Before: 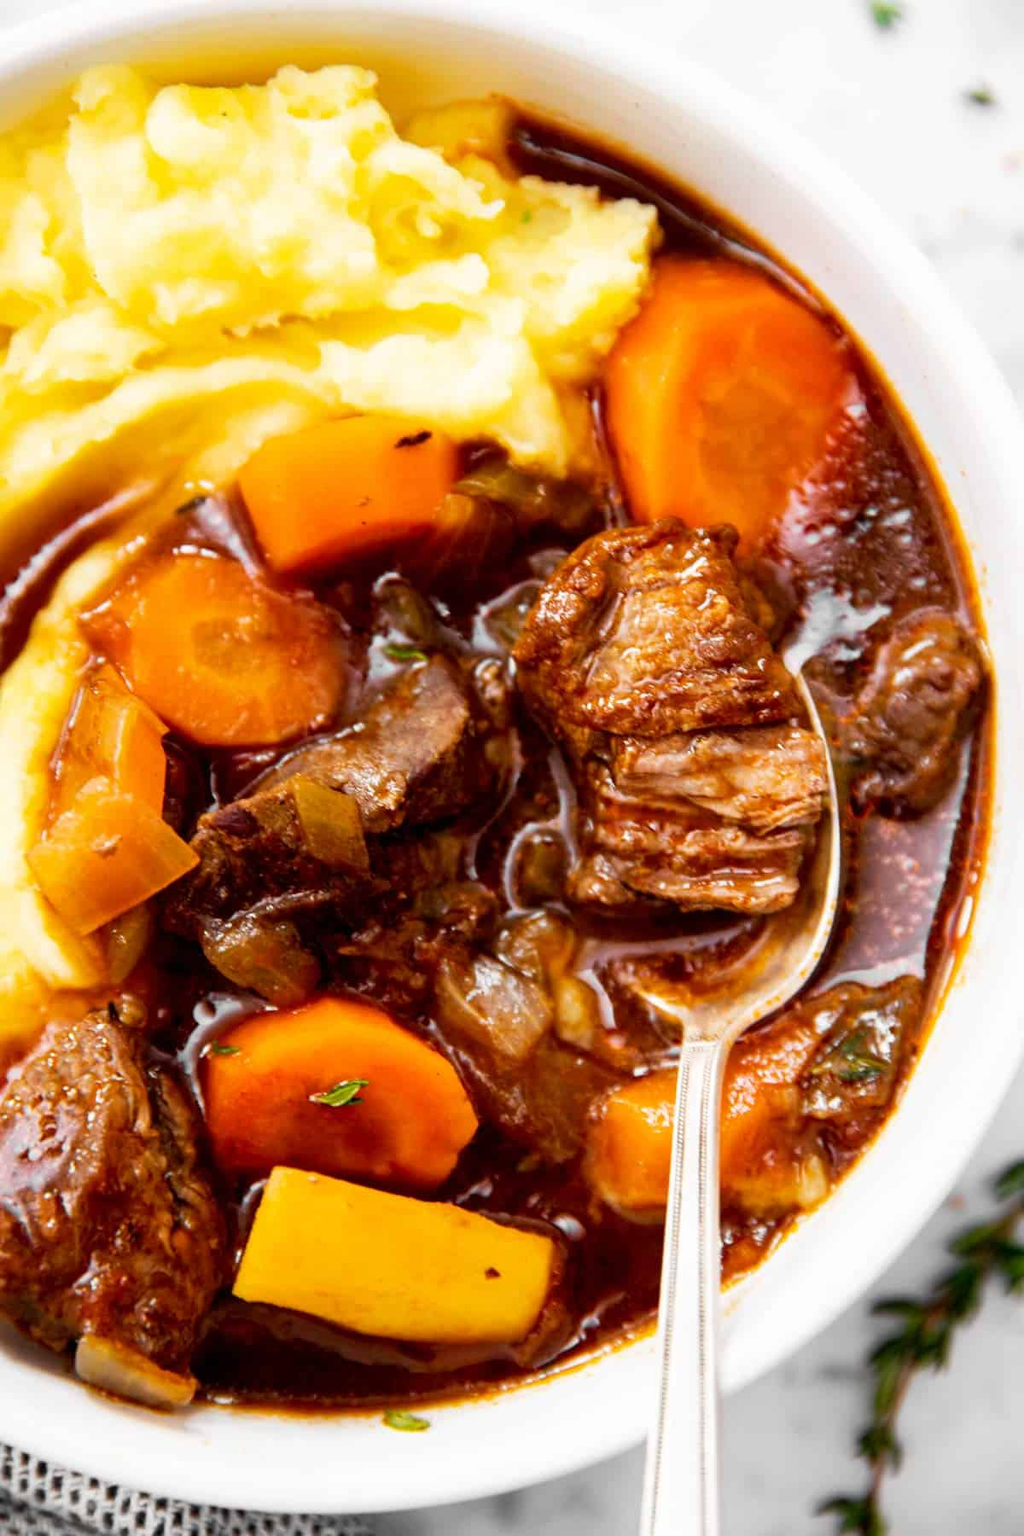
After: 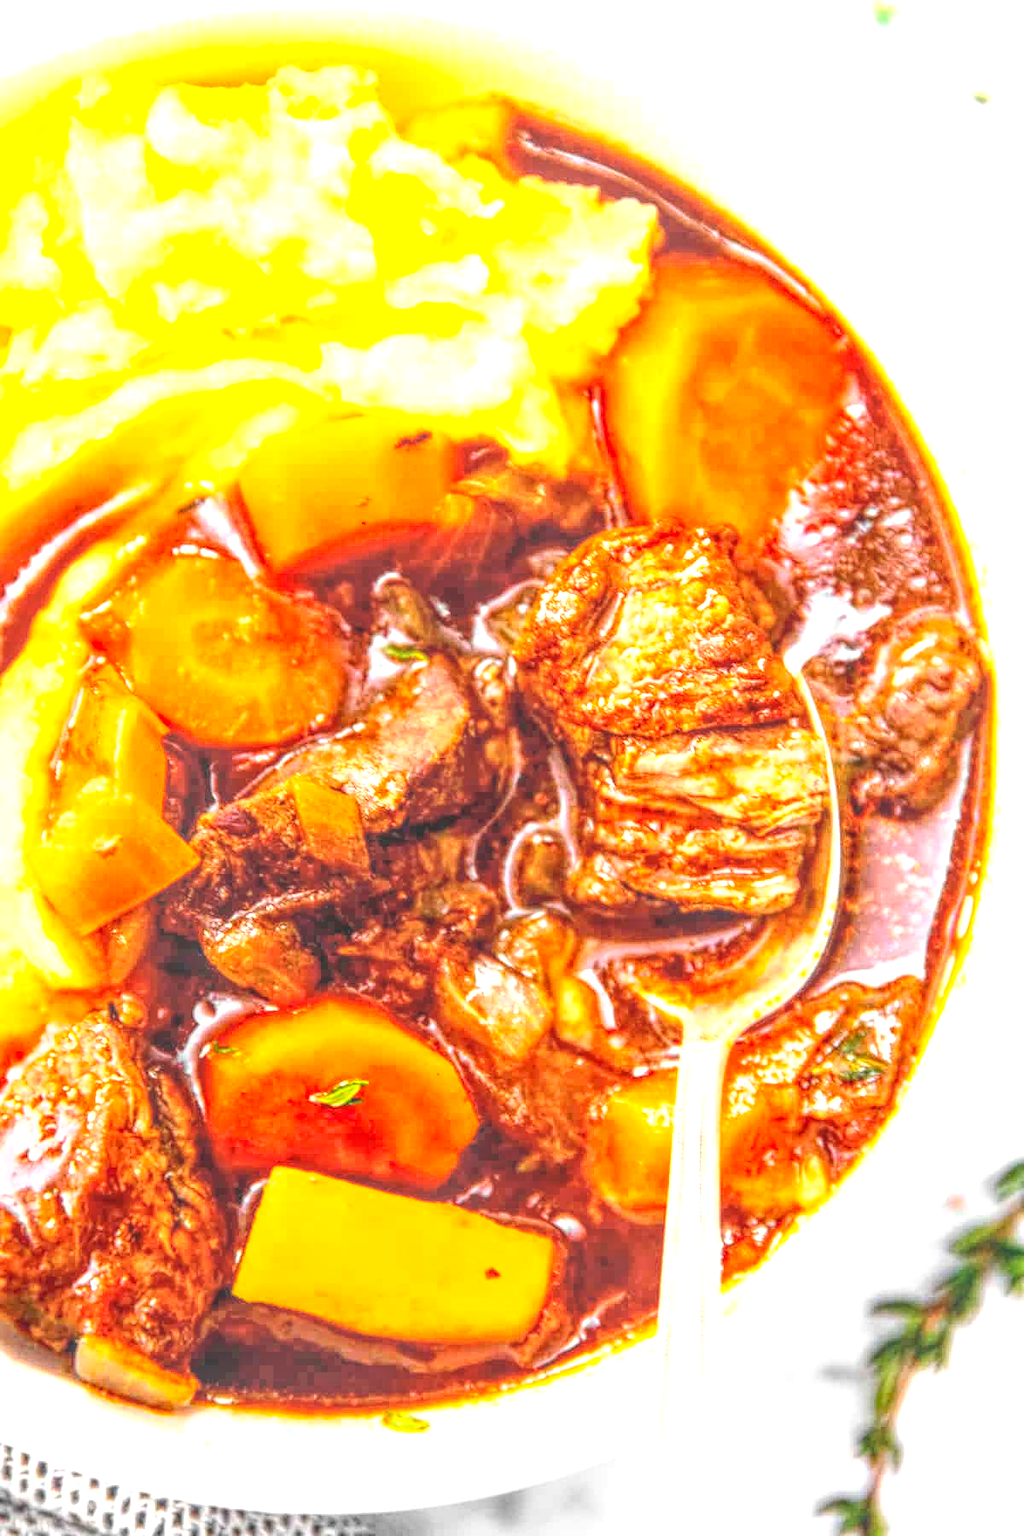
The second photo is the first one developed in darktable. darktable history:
exposure: black level correction 0, exposure 1.199 EV, compensate exposure bias true, compensate highlight preservation false
contrast brightness saturation: contrast 0.199, brightness 0.166, saturation 0.229
local contrast: highlights 20%, shadows 26%, detail 201%, midtone range 0.2
